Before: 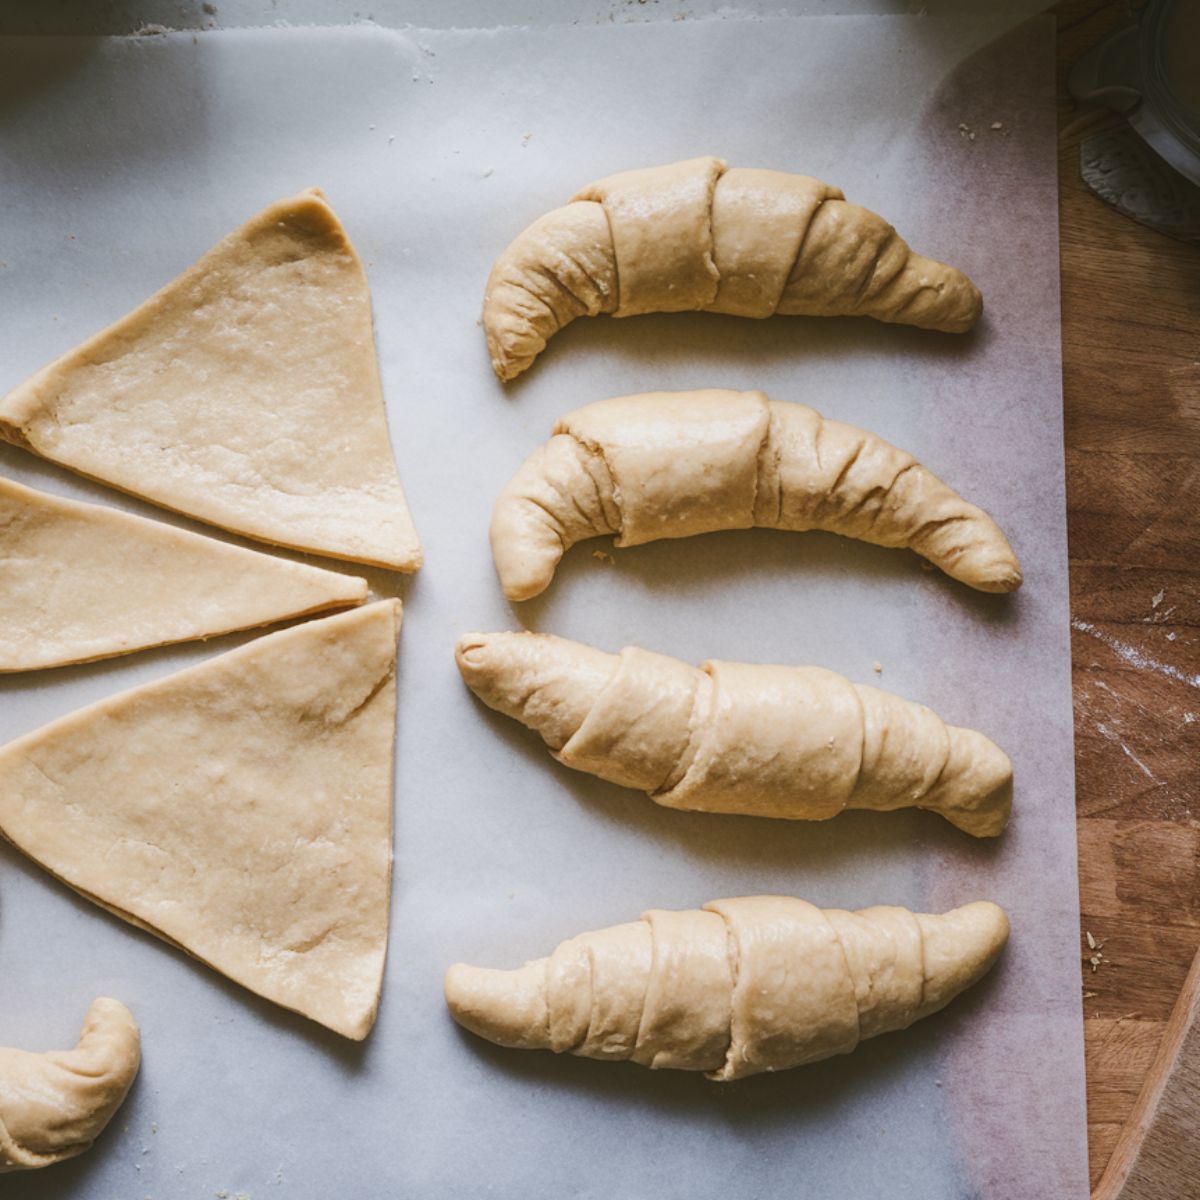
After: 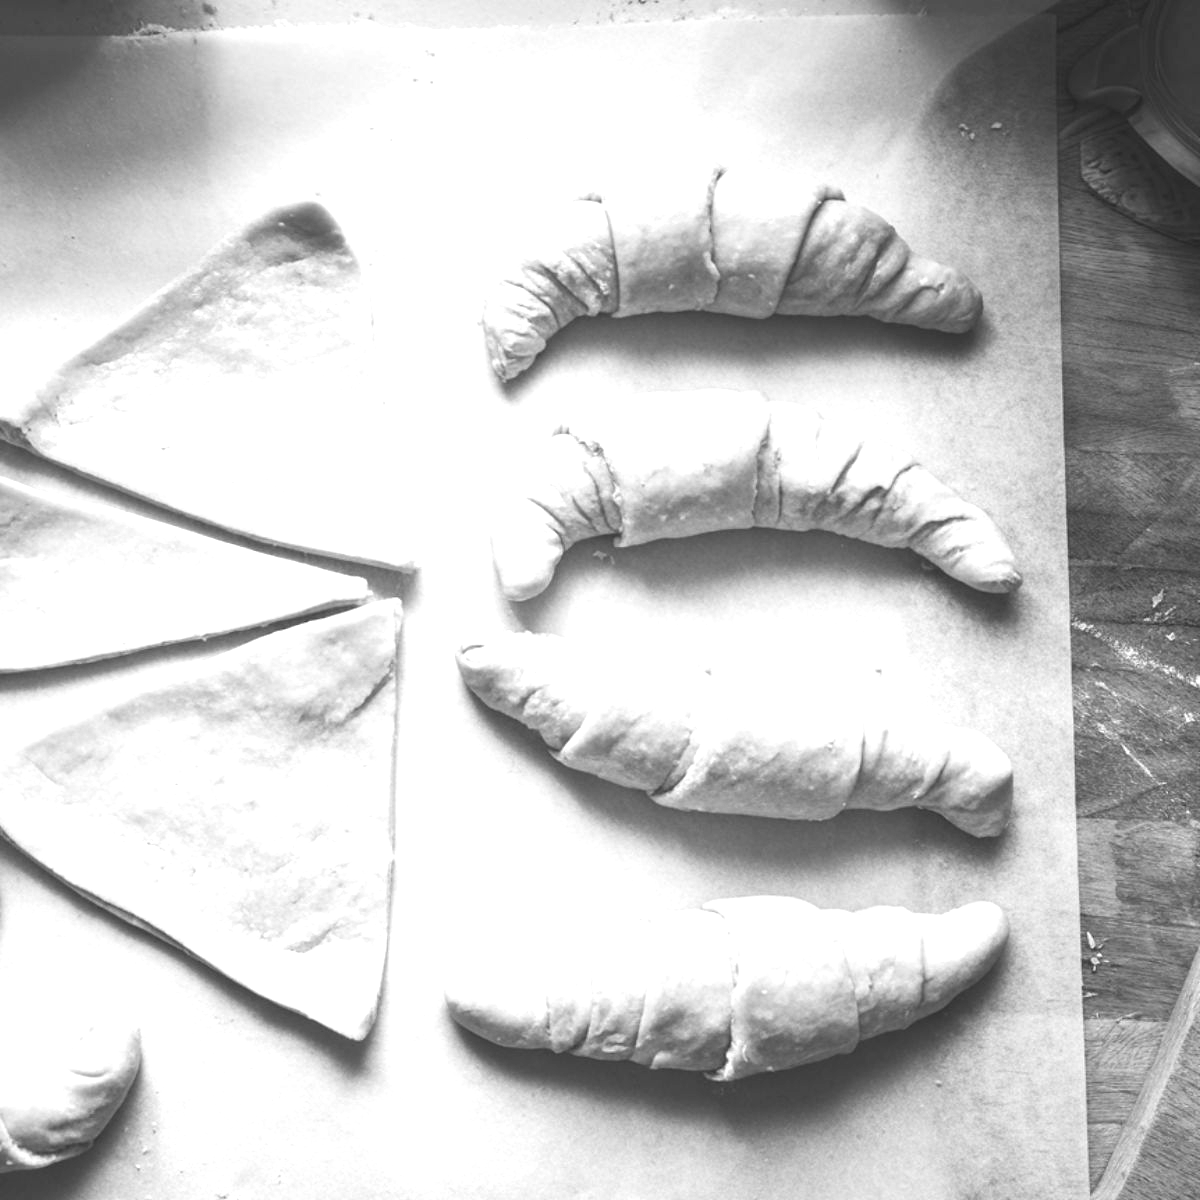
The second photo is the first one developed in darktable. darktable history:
monochrome: on, module defaults
exposure: black level correction 0, exposure 1.1 EV, compensate exposure bias true, compensate highlight preservation false
